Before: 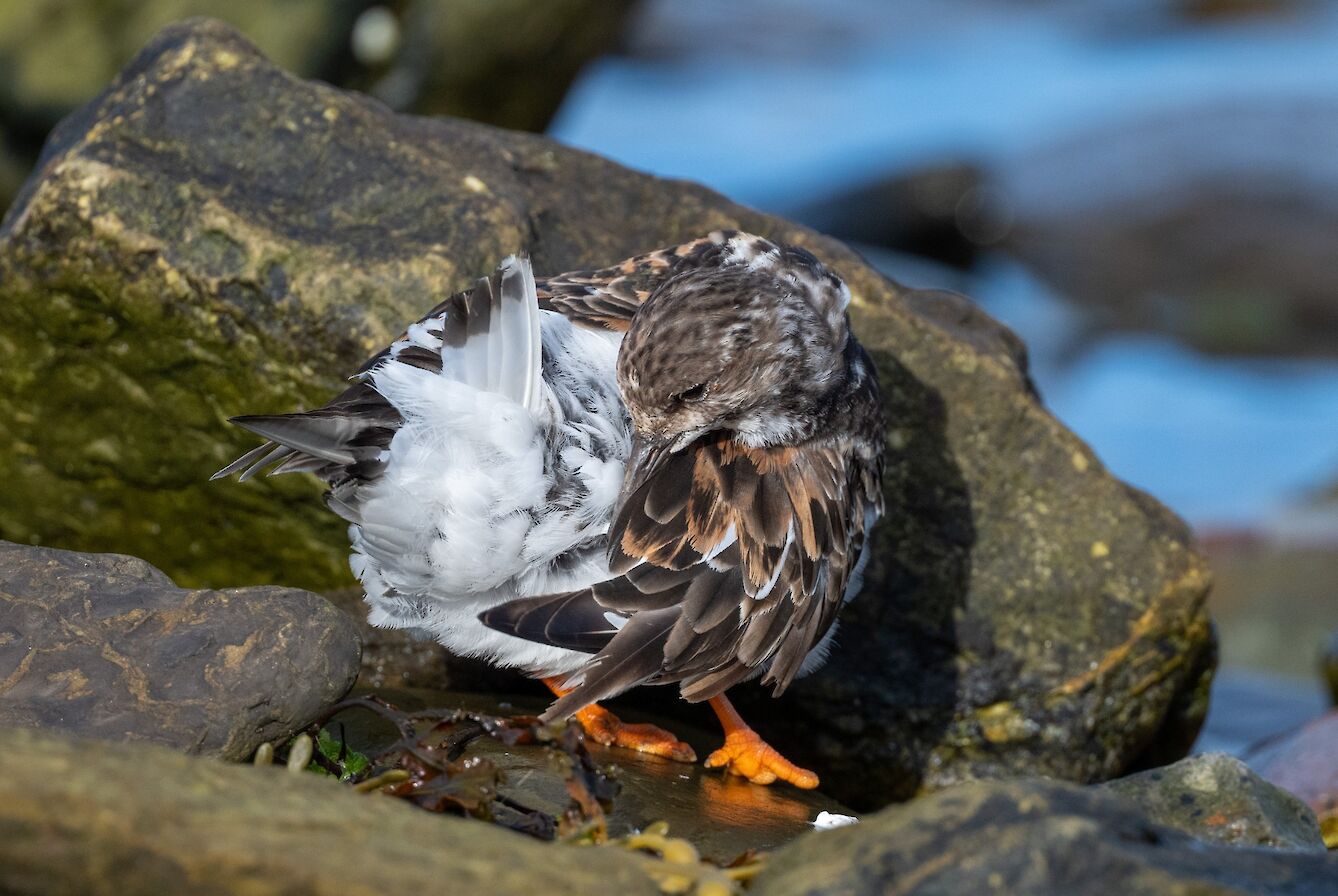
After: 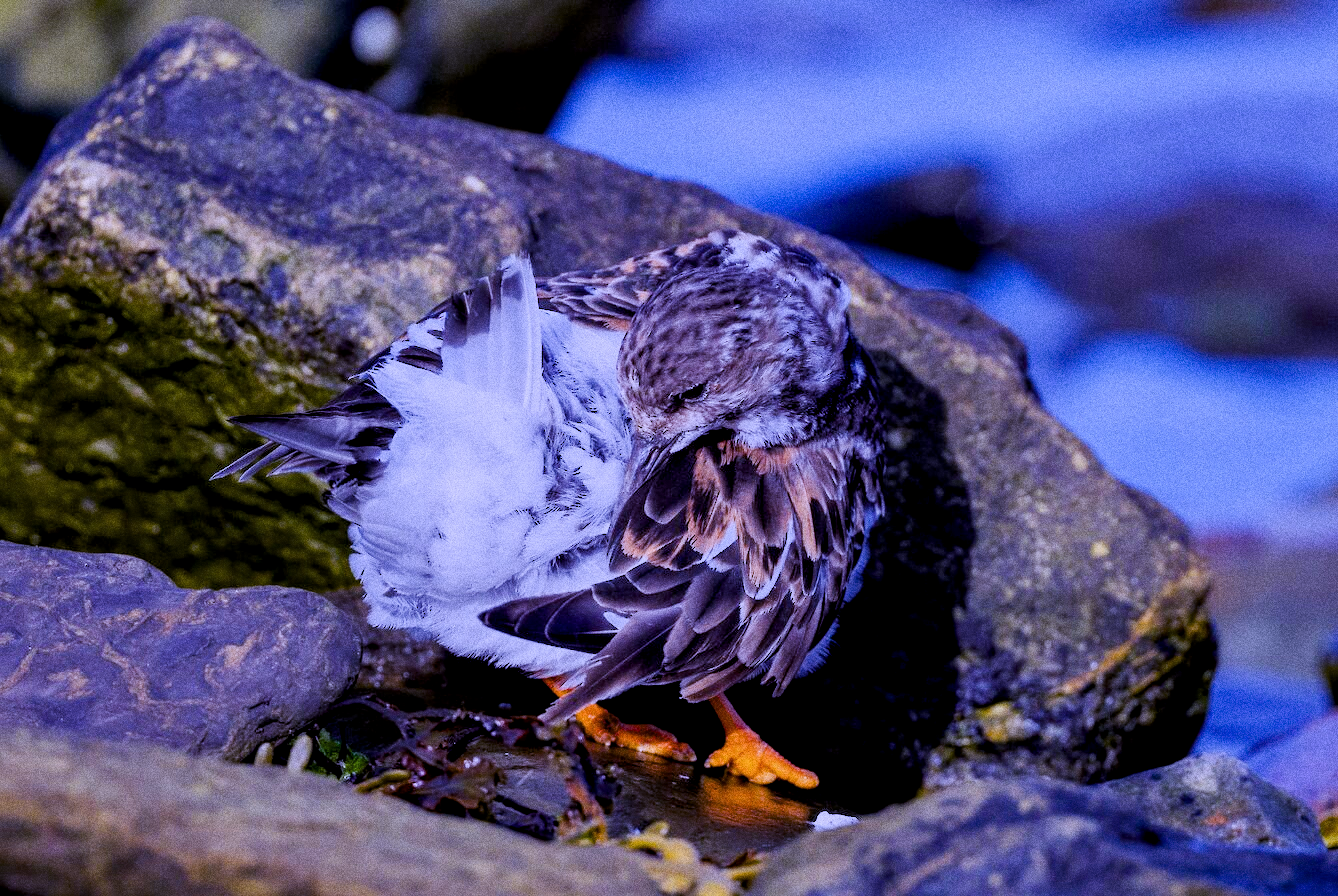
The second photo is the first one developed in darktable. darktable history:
local contrast: highlights 100%, shadows 100%, detail 120%, midtone range 0.2
white balance: red 0.98, blue 1.61
color balance rgb: shadows lift › luminance -21.66%, shadows lift › chroma 6.57%, shadows lift › hue 270°, power › chroma 0.68%, power › hue 60°, highlights gain › luminance 6.08%, highlights gain › chroma 1.33%, highlights gain › hue 90°, global offset › luminance -0.87%, perceptual saturation grading › global saturation 26.86%, perceptual saturation grading › highlights -28.39%, perceptual saturation grading › mid-tones 15.22%, perceptual saturation grading › shadows 33.98%, perceptual brilliance grading › highlights 10%, perceptual brilliance grading › mid-tones 5%
grain: coarseness 0.09 ISO, strength 40%
filmic rgb: black relative exposure -7.65 EV, white relative exposure 4.56 EV, hardness 3.61
